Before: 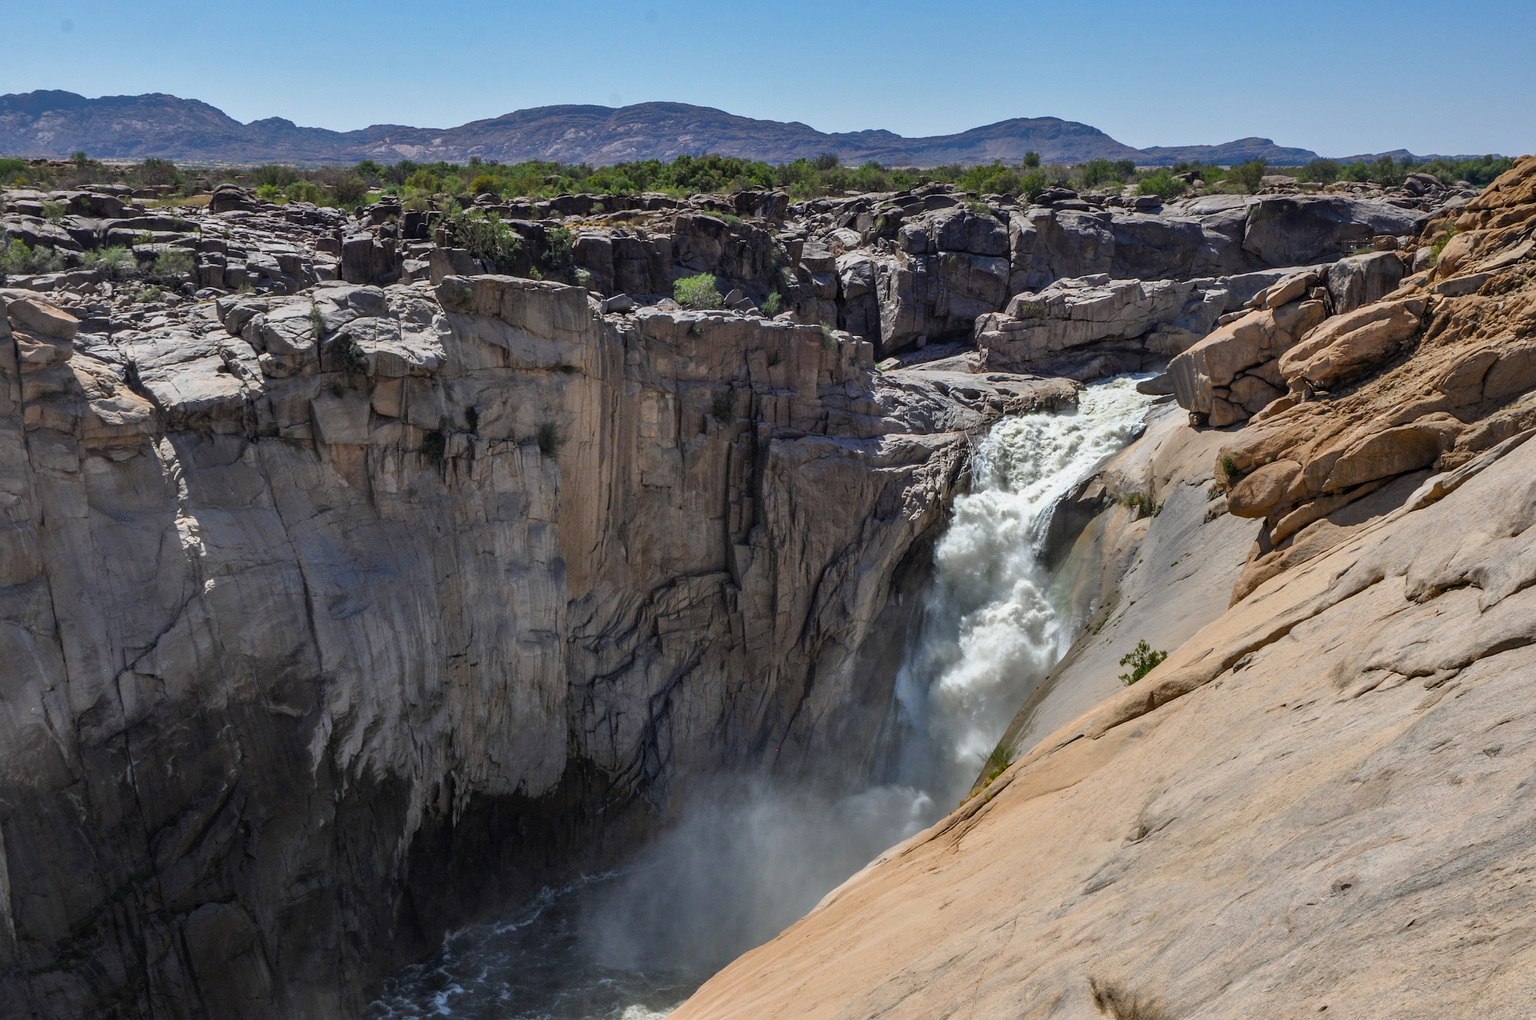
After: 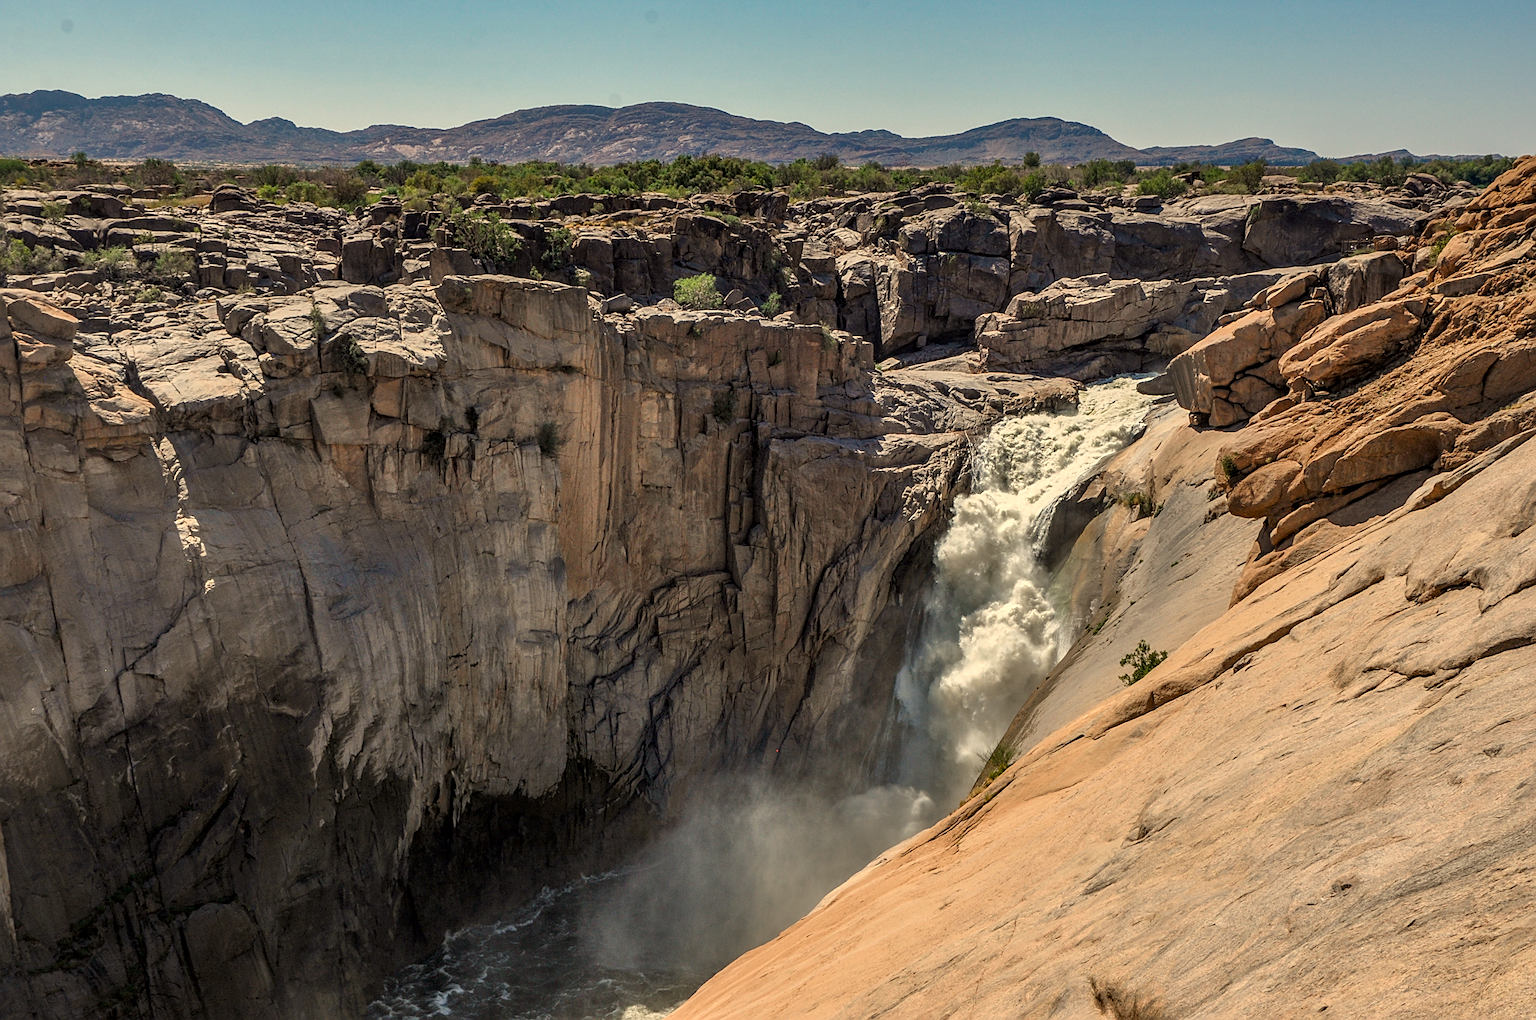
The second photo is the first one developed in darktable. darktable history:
sharpen: on, module defaults
local contrast: on, module defaults
white balance: red 1.123, blue 0.83
